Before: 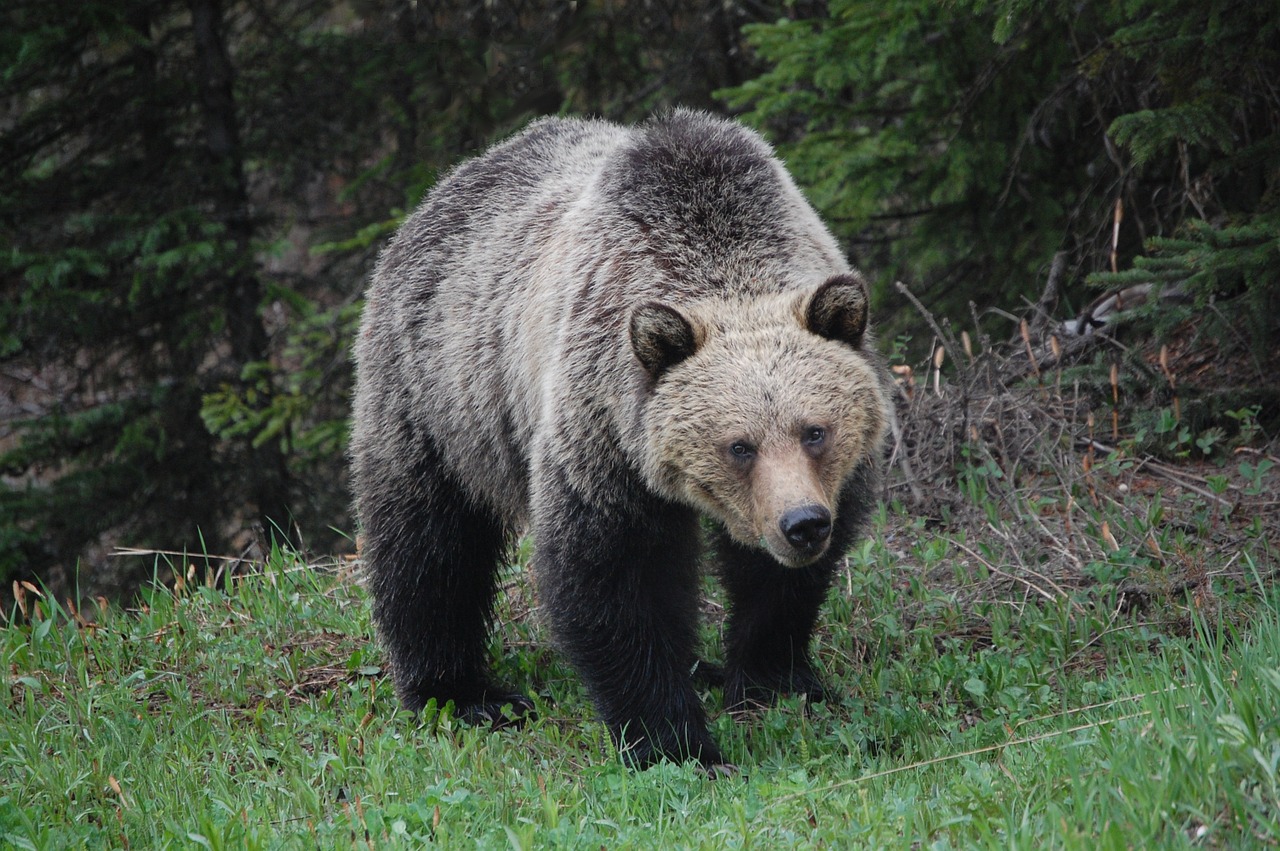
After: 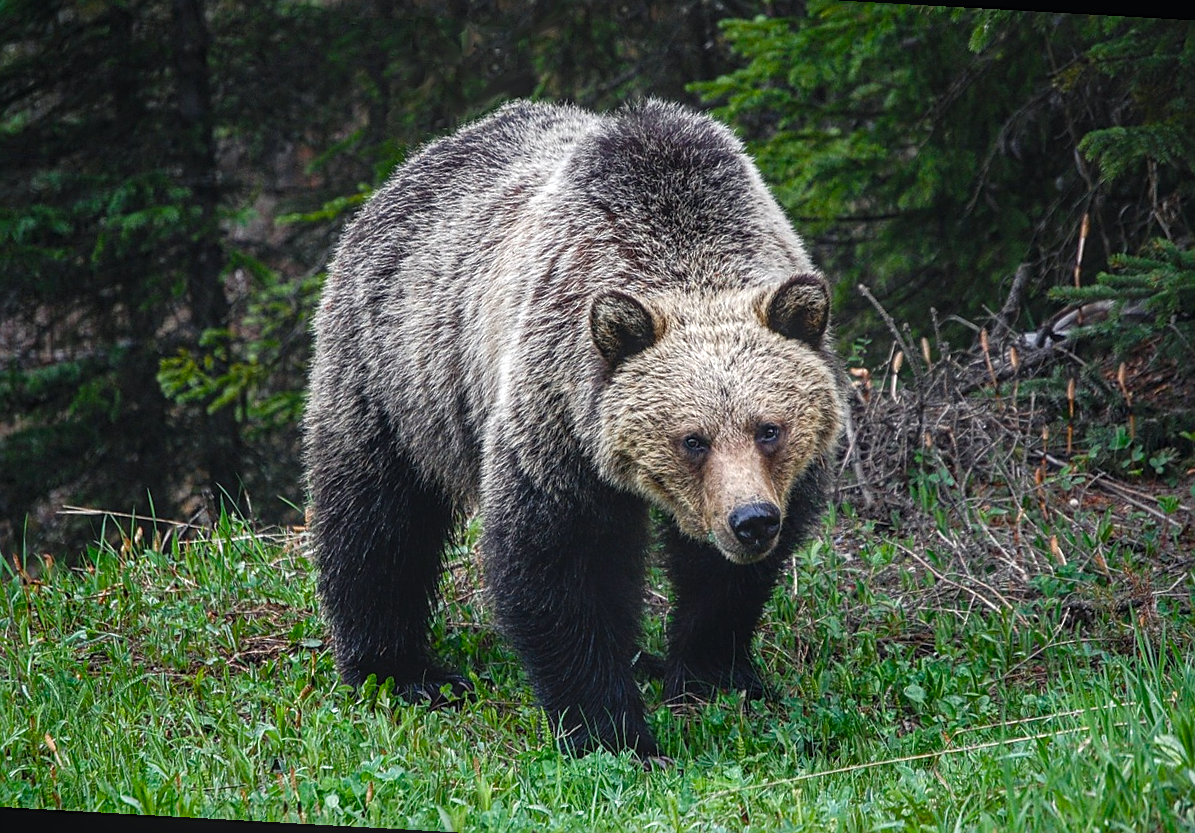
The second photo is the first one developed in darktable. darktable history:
crop and rotate: angle -3.21°, left 5.185%, top 5.216%, right 4.662%, bottom 4.359%
exposure: black level correction -0.005, exposure 0.051 EV, compensate exposure bias true, compensate highlight preservation false
sharpen: on, module defaults
color balance rgb: shadows lift › chroma 2.006%, shadows lift › hue 248.41°, linear chroma grading › shadows 15.34%, perceptual saturation grading › global saturation 0.631%, perceptual saturation grading › highlights -16.998%, perceptual saturation grading › mid-tones 32.66%, perceptual saturation grading › shadows 50.512%, perceptual brilliance grading › global brilliance 14.419%, perceptual brilliance grading › shadows -35.613%, global vibrance 20%
local contrast: highlights 0%, shadows 6%, detail 133%
